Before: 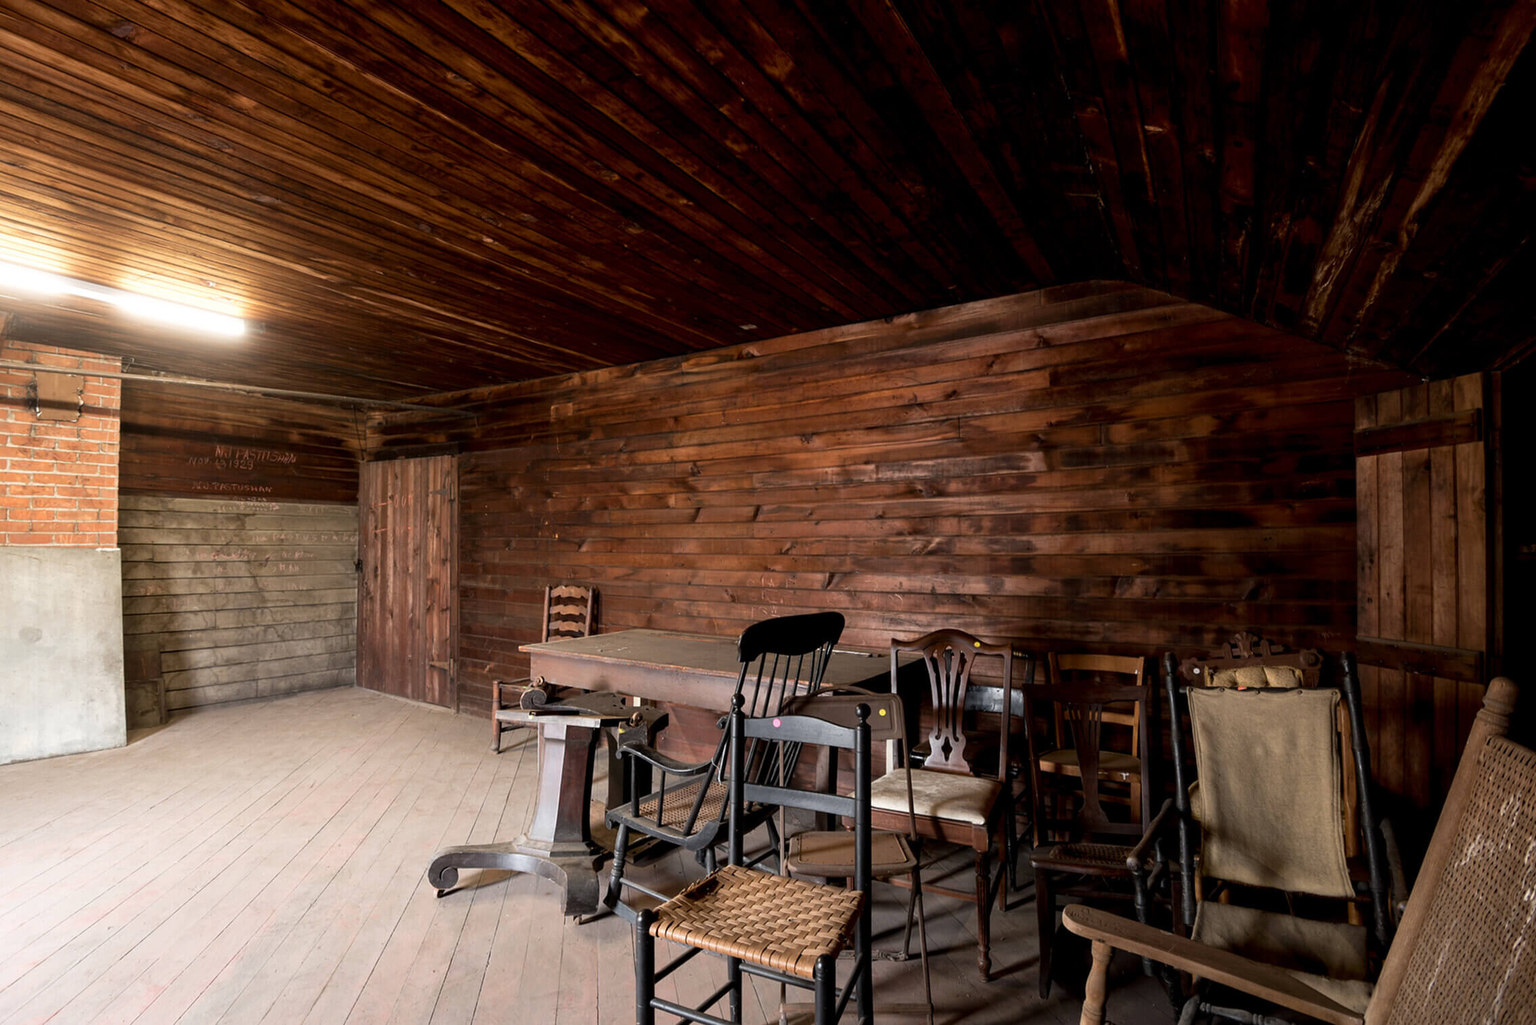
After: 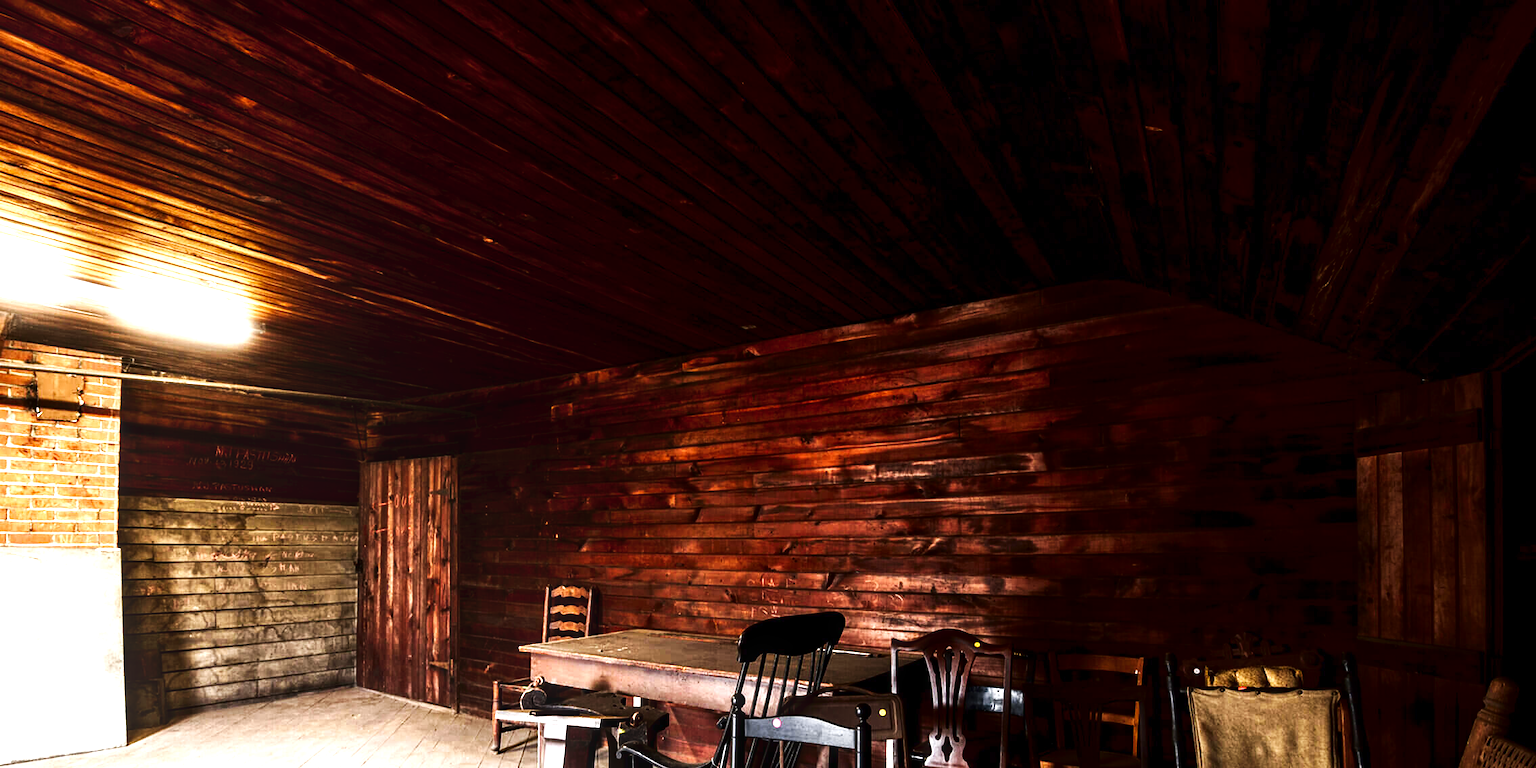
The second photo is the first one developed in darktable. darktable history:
contrast brightness saturation: contrast 0.088, brightness -0.577, saturation 0.168
tone curve: curves: ch0 [(0, 0) (0.003, 0.009) (0.011, 0.013) (0.025, 0.019) (0.044, 0.029) (0.069, 0.04) (0.1, 0.053) (0.136, 0.08) (0.177, 0.114) (0.224, 0.151) (0.277, 0.207) (0.335, 0.267) (0.399, 0.35) (0.468, 0.442) (0.543, 0.545) (0.623, 0.656) (0.709, 0.752) (0.801, 0.843) (0.898, 0.932) (1, 1)], preserve colors none
crop: bottom 24.983%
exposure: black level correction 0, exposure 1.199 EV, compensate highlight preservation false
local contrast: detail 130%
